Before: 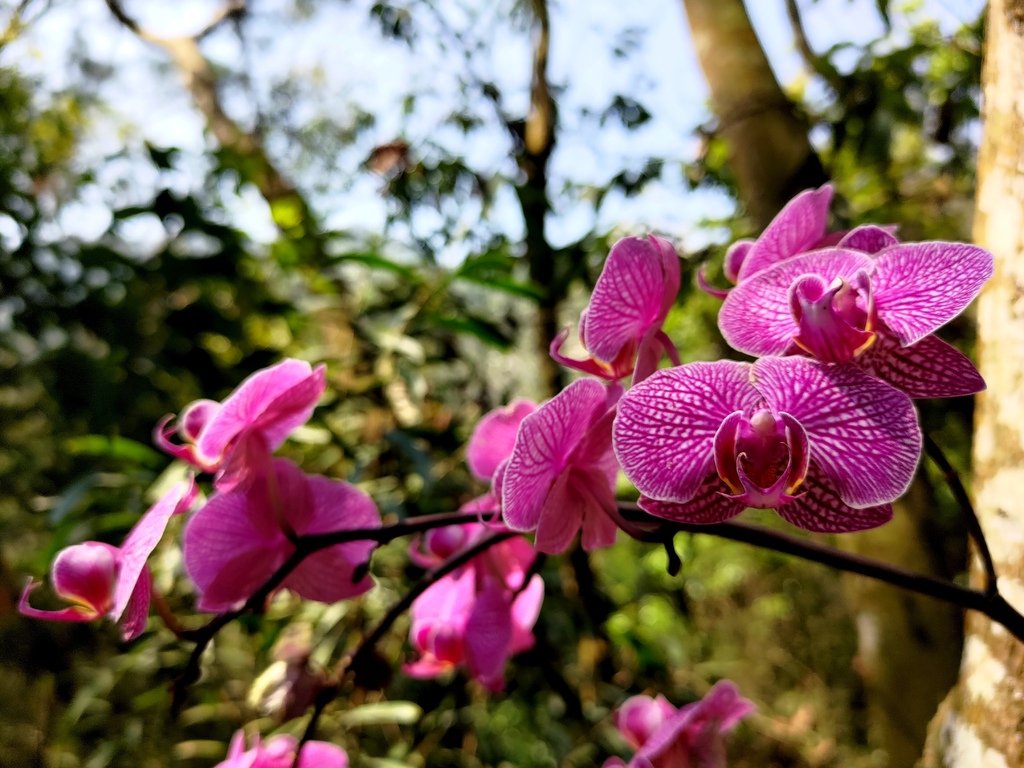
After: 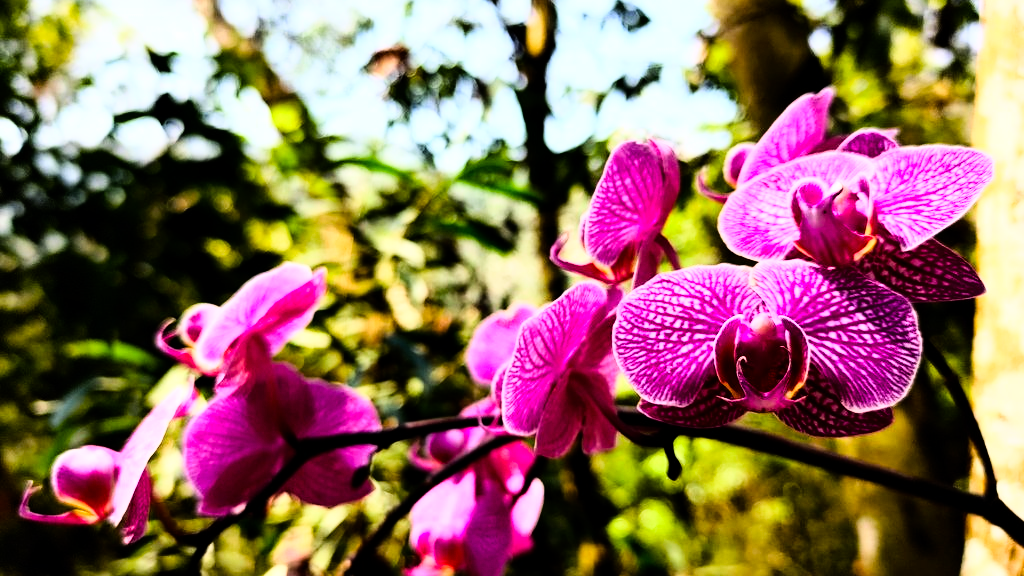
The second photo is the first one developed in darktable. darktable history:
white balance: emerald 1
crop and rotate: top 12.5%, bottom 12.5%
color balance rgb: perceptual saturation grading › global saturation 20%, perceptual saturation grading › highlights -25%, perceptual saturation grading › shadows 25%
rgb curve: curves: ch0 [(0, 0) (0.21, 0.15) (0.24, 0.21) (0.5, 0.75) (0.75, 0.96) (0.89, 0.99) (1, 1)]; ch1 [(0, 0.02) (0.21, 0.13) (0.25, 0.2) (0.5, 0.67) (0.75, 0.9) (0.89, 0.97) (1, 1)]; ch2 [(0, 0.02) (0.21, 0.13) (0.25, 0.2) (0.5, 0.67) (0.75, 0.9) (0.89, 0.97) (1, 1)], compensate middle gray true
